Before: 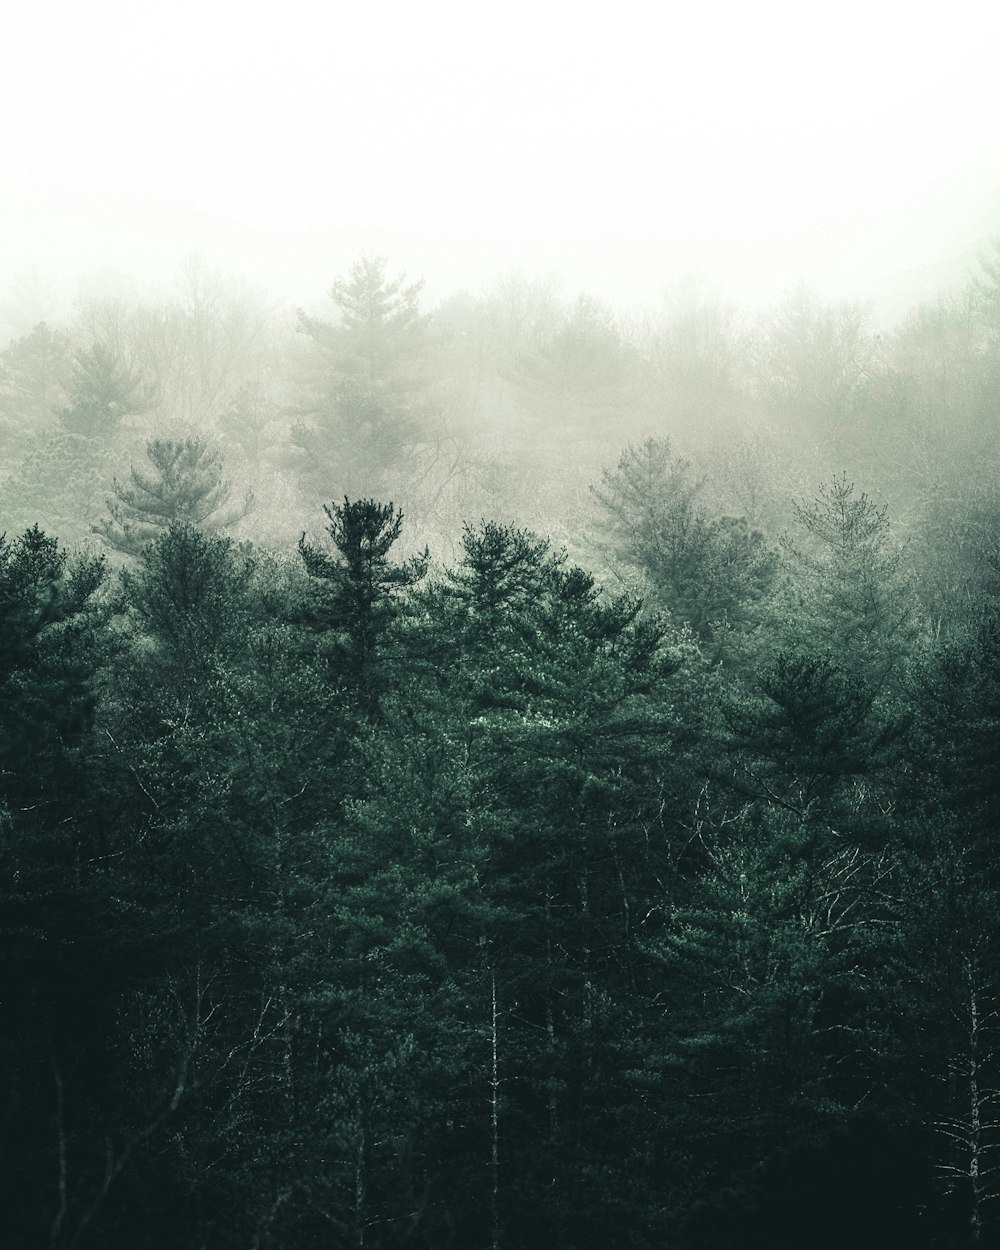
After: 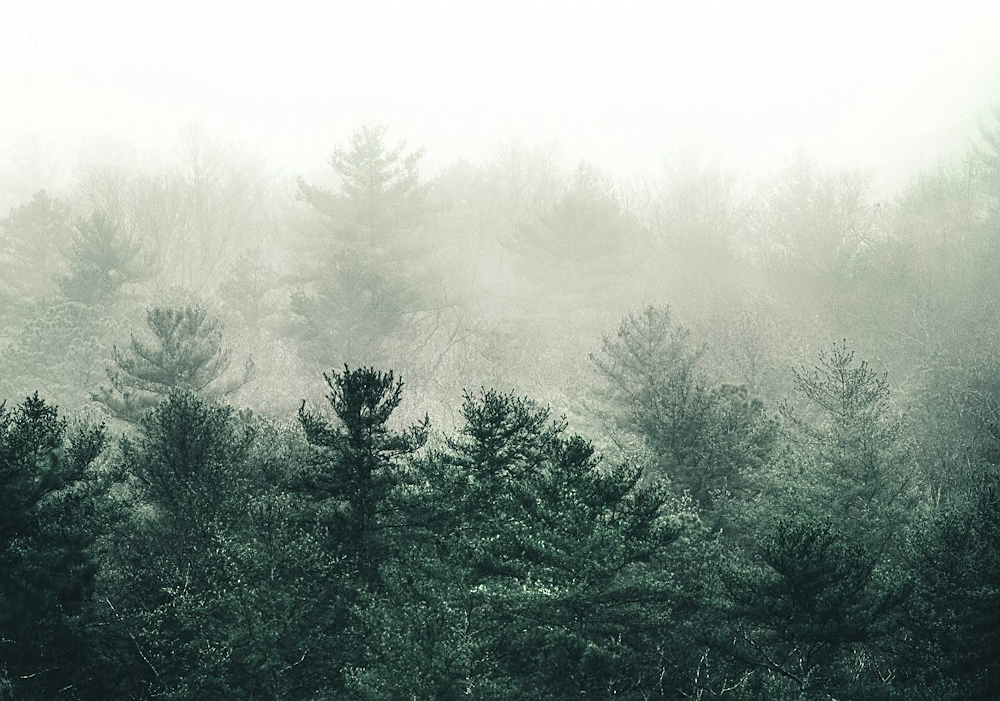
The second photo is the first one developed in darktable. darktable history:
exposure: compensate highlight preservation false
crop and rotate: top 10.596%, bottom 33.292%
sharpen: radius 1.511, amount 0.363, threshold 1.273
